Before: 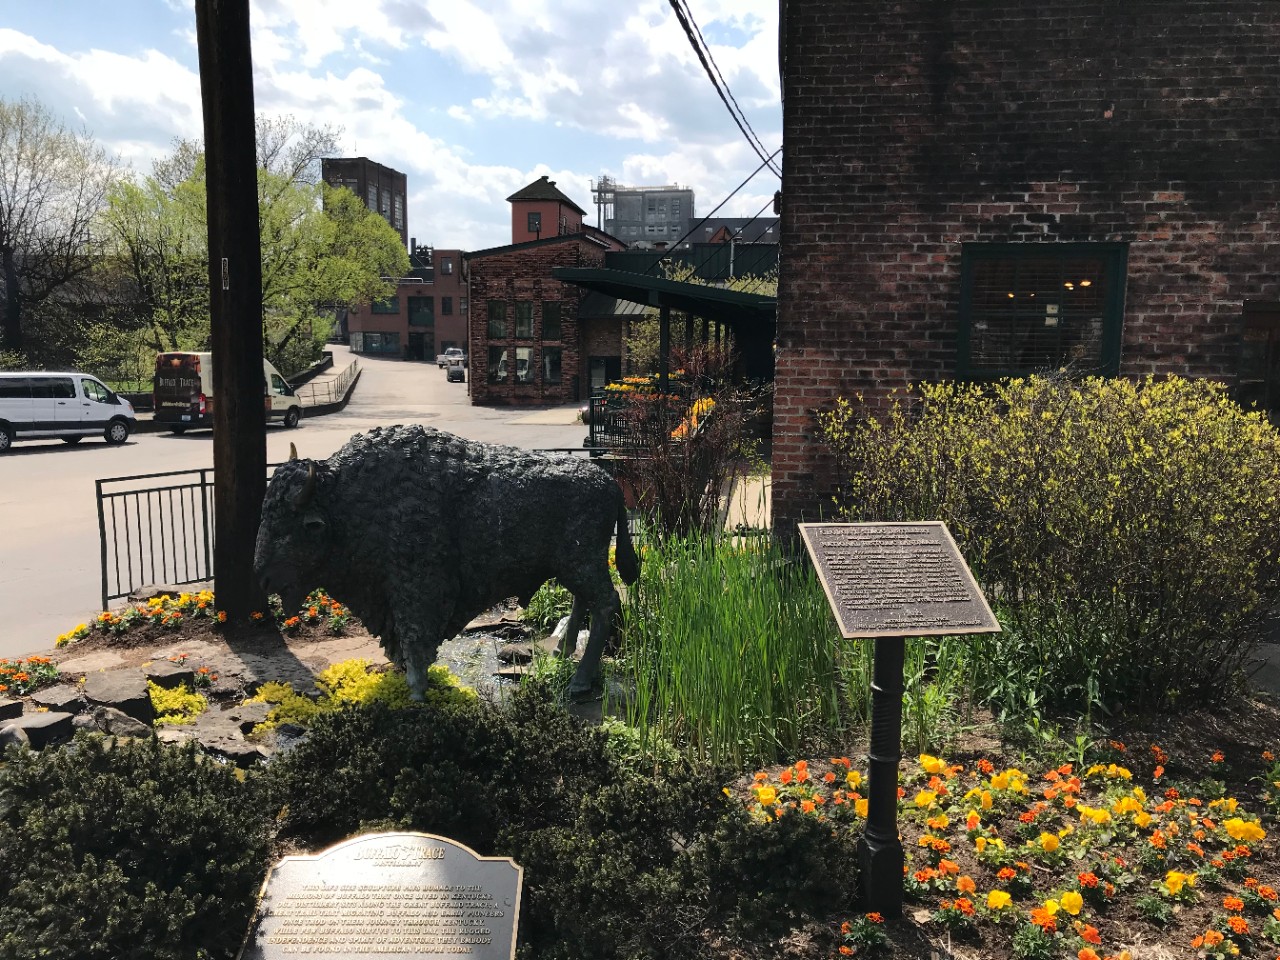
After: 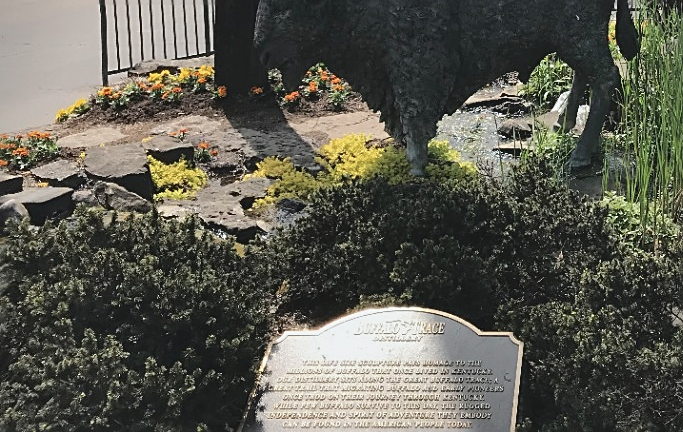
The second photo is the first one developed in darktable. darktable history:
color correction: saturation 0.85
vignetting: fall-off start 91.19%
crop and rotate: top 54.778%, right 46.61%, bottom 0.159%
white balance: red 0.986, blue 1.01
contrast brightness saturation: contrast -0.1, saturation -0.1
sharpen: on, module defaults
shadows and highlights: soften with gaussian
